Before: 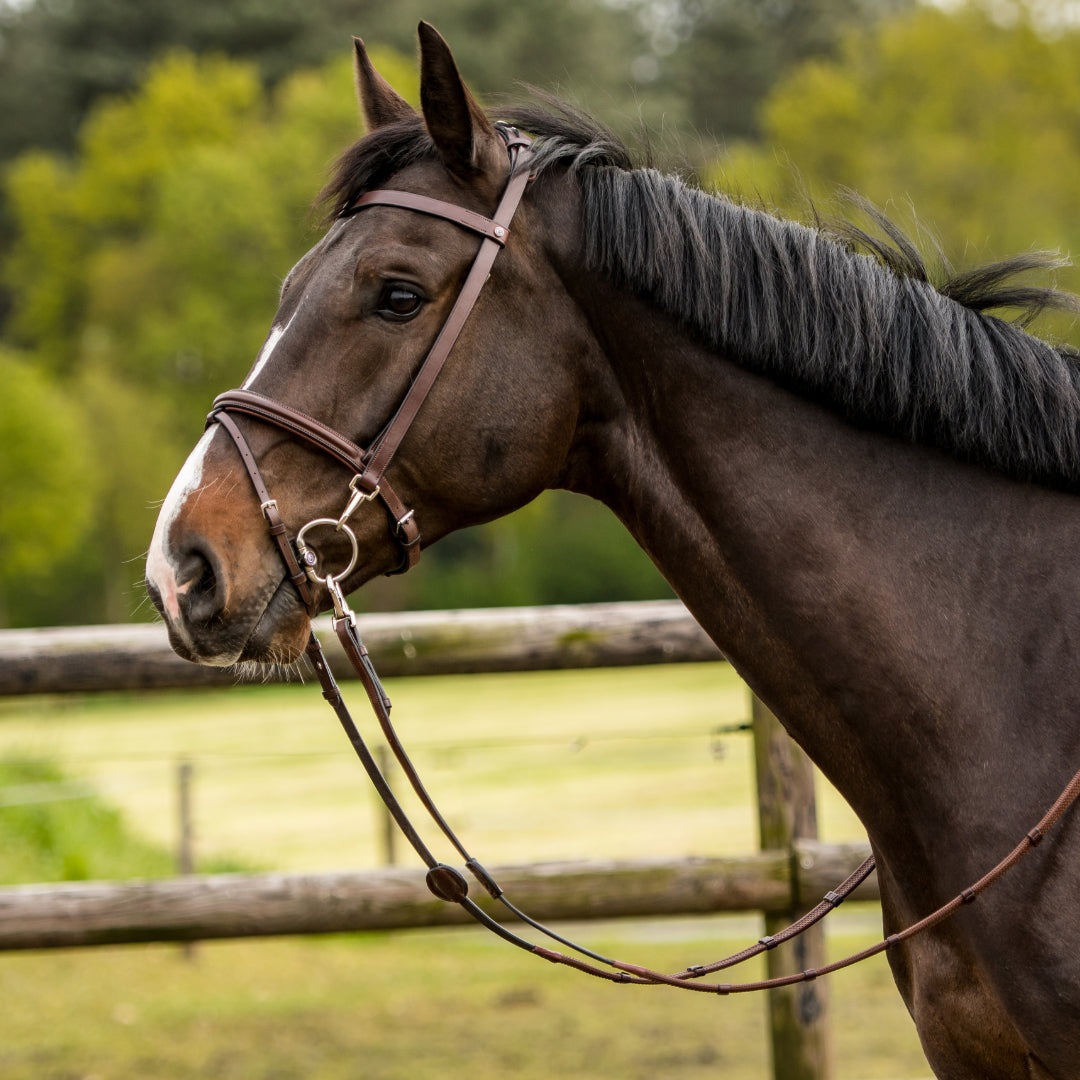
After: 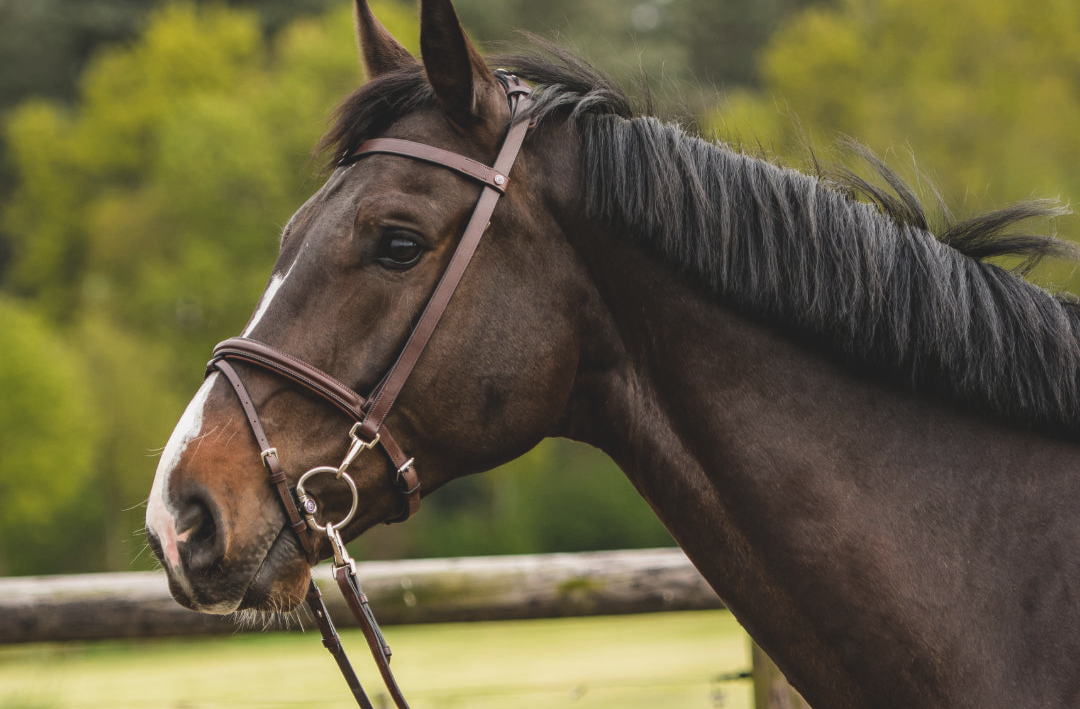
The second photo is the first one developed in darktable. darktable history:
exposure: black level correction -0.015, exposure -0.125 EV, compensate highlight preservation false
crop and rotate: top 4.848%, bottom 29.503%
